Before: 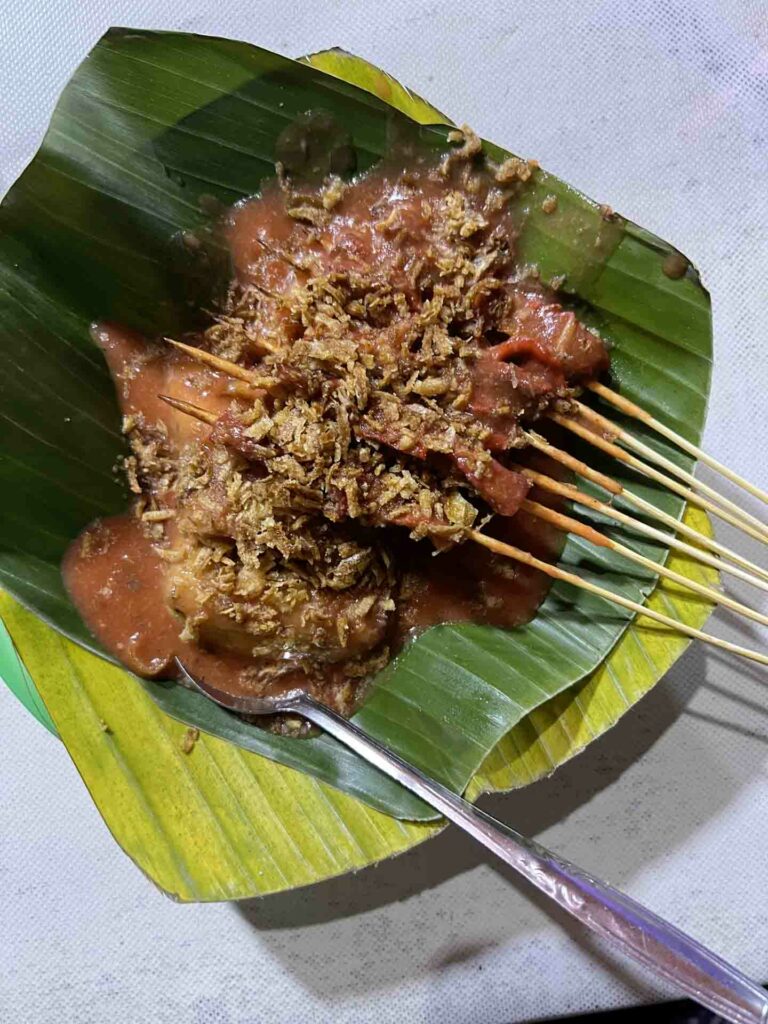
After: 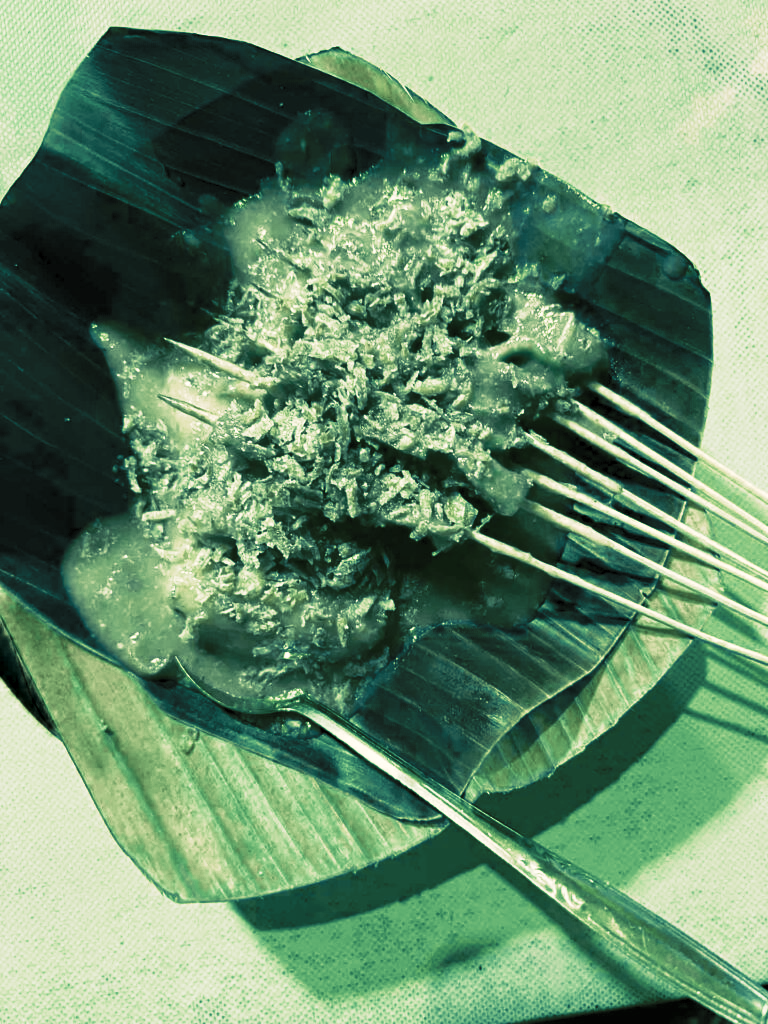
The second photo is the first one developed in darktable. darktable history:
tone curve: curves: ch0 [(0, 0) (0.003, 0.007) (0.011, 0.01) (0.025, 0.016) (0.044, 0.025) (0.069, 0.036) (0.1, 0.052) (0.136, 0.073) (0.177, 0.103) (0.224, 0.135) (0.277, 0.177) (0.335, 0.233) (0.399, 0.303) (0.468, 0.376) (0.543, 0.469) (0.623, 0.581) (0.709, 0.723) (0.801, 0.863) (0.898, 0.938) (1, 1)], preserve colors none
color look up table: target L [84.17, 79.09, 82.61, 94.25, 51.02, 52.07, 15.8, 69.95, 7.855, 61.06, 46.55, 6.884, 8.768, 1.221, 0.604, 92.97, 88.5, 87.97, 68.68, 61.4, 83.4, 75.33, 82.85, 46.72, 58.43, 36.66, 42.08, 25.09, 94.46, 82.64, 92.94, 94.12, 87.49, 63.05, 48.34, 61.63, 66.69, 9.351, 40.14, 28.48, 42.51, 5.452, 0.347, 63.08, 21.36, 44.38, 10.07, 45.34, 7.855], target a [-2.557, -6.534, -4.539, -0.129, -21.87, -22.18, -12.64, -15.21, -5.186, -23.93, -21.78, -4.316, -6.179, -0.852, -0.47, -1.457, -1.335, -2.138, -16.68, -24.82, -0.76, -7.953, -3.168, -20.46, -24.56, -17.03, -20.37, -16.74, -1.12, -2.533, -1.67, -0.807, -1.471, -23.82, -20.81, -24.76, -18.69, -6.069, -19.37, -16.89, -20.42, -3.537, -0.276, -23.6, -15.16, -21.27, -6.716, -21.14, -5.186], target b [14.82, 15.43, 16.21, 9.497, -1.021, 0.936, 11.13, 18.3, 5.22, 15.93, -0.667, 4.446, 5.436, 0.673, 0.305, 12.68, 14.97, 14.77, 20.01, 17.49, 13.92, 15.63, 14.37, -3.995, 12.82, 5.105, 1.658, 11.97, 9.787, 14.72, 13.39, 10.49, 16.19, 19.57, -3.669, 18.6, 18.91, 5.636, 4.185, 10.25, 1.162, 2.949, 0.209, 19.62, 13.59, 1.012, 5.422, -2.064, 5.22], num patches 49
